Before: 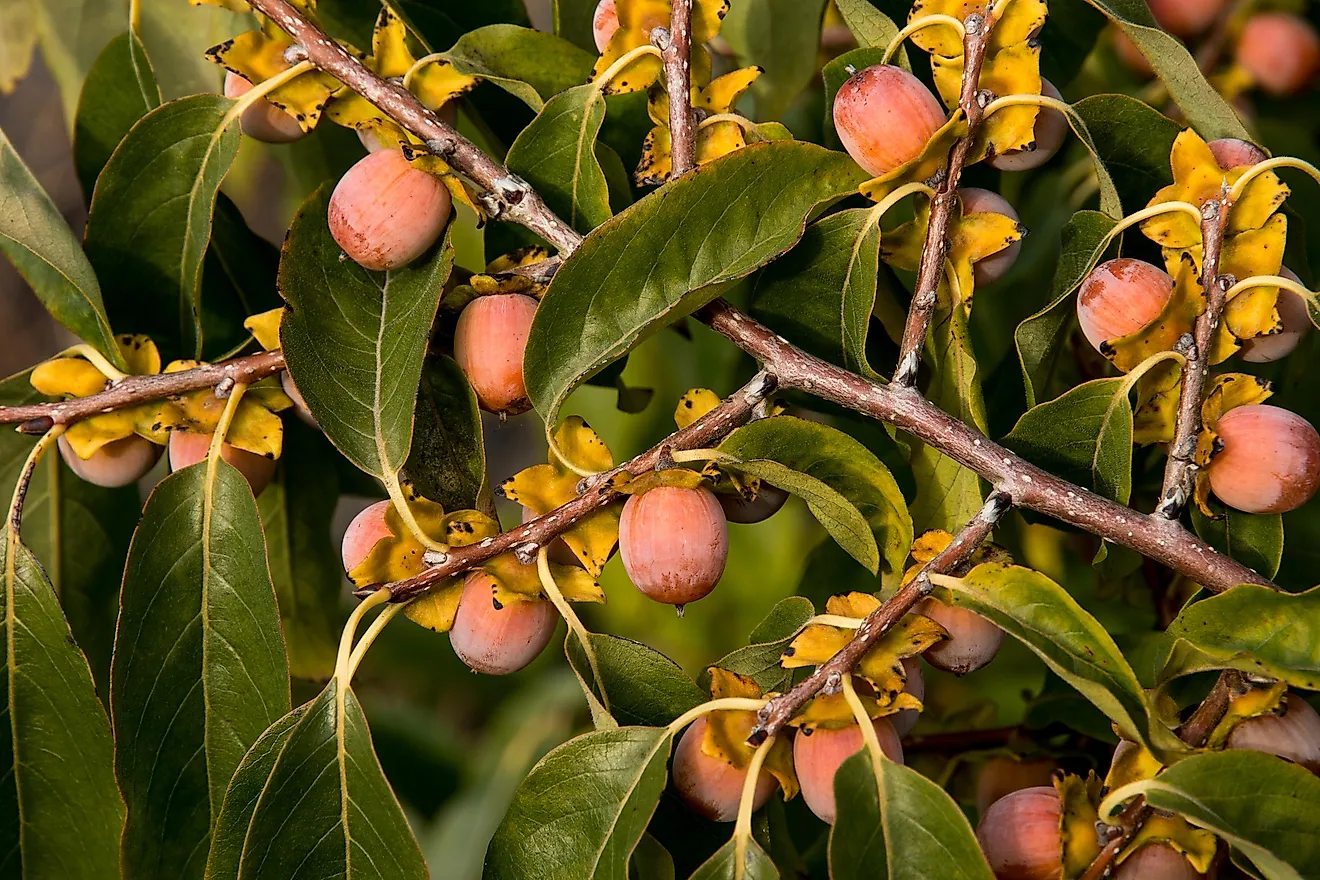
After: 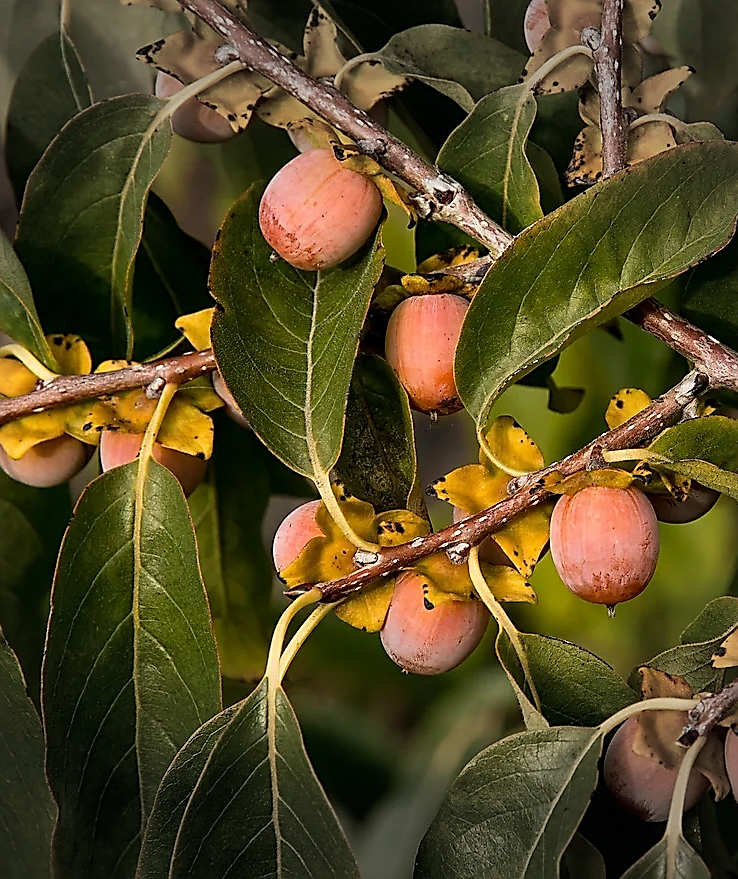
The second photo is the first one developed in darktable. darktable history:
crop: left 5.276%, right 38.746%
vignetting: fall-off start 79.58%, width/height ratio 1.329
sharpen: on, module defaults
